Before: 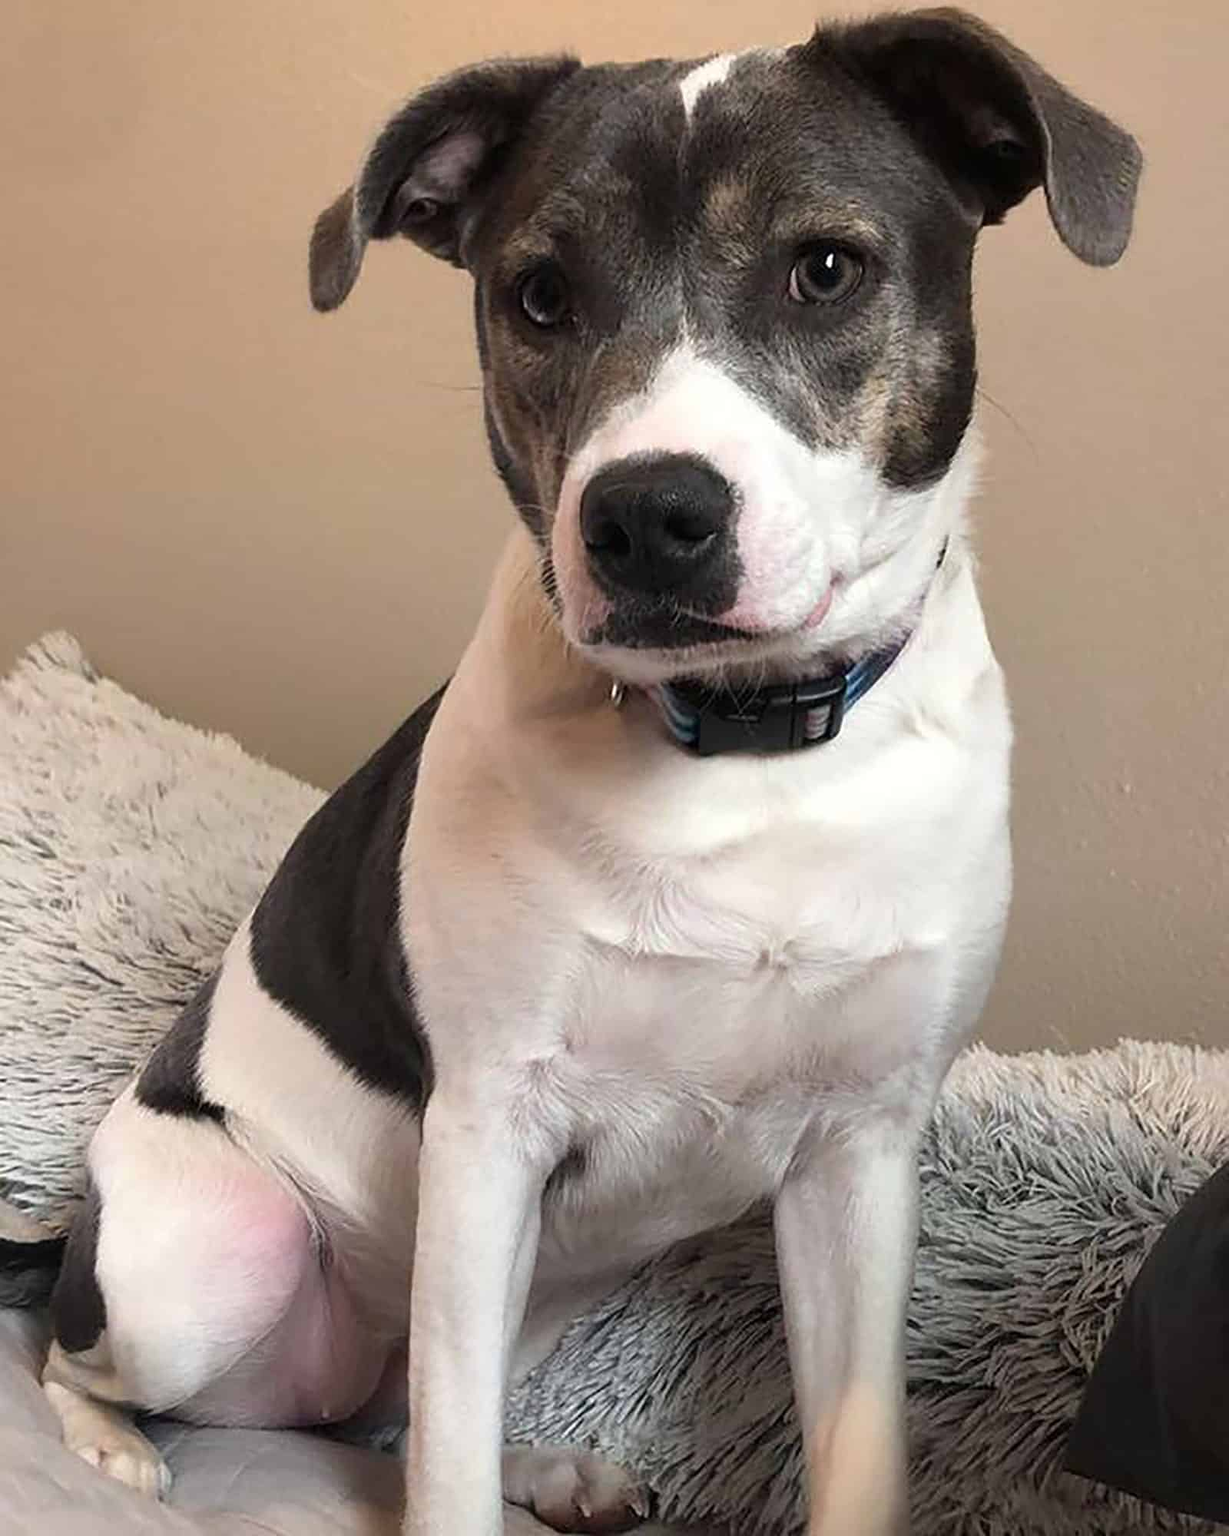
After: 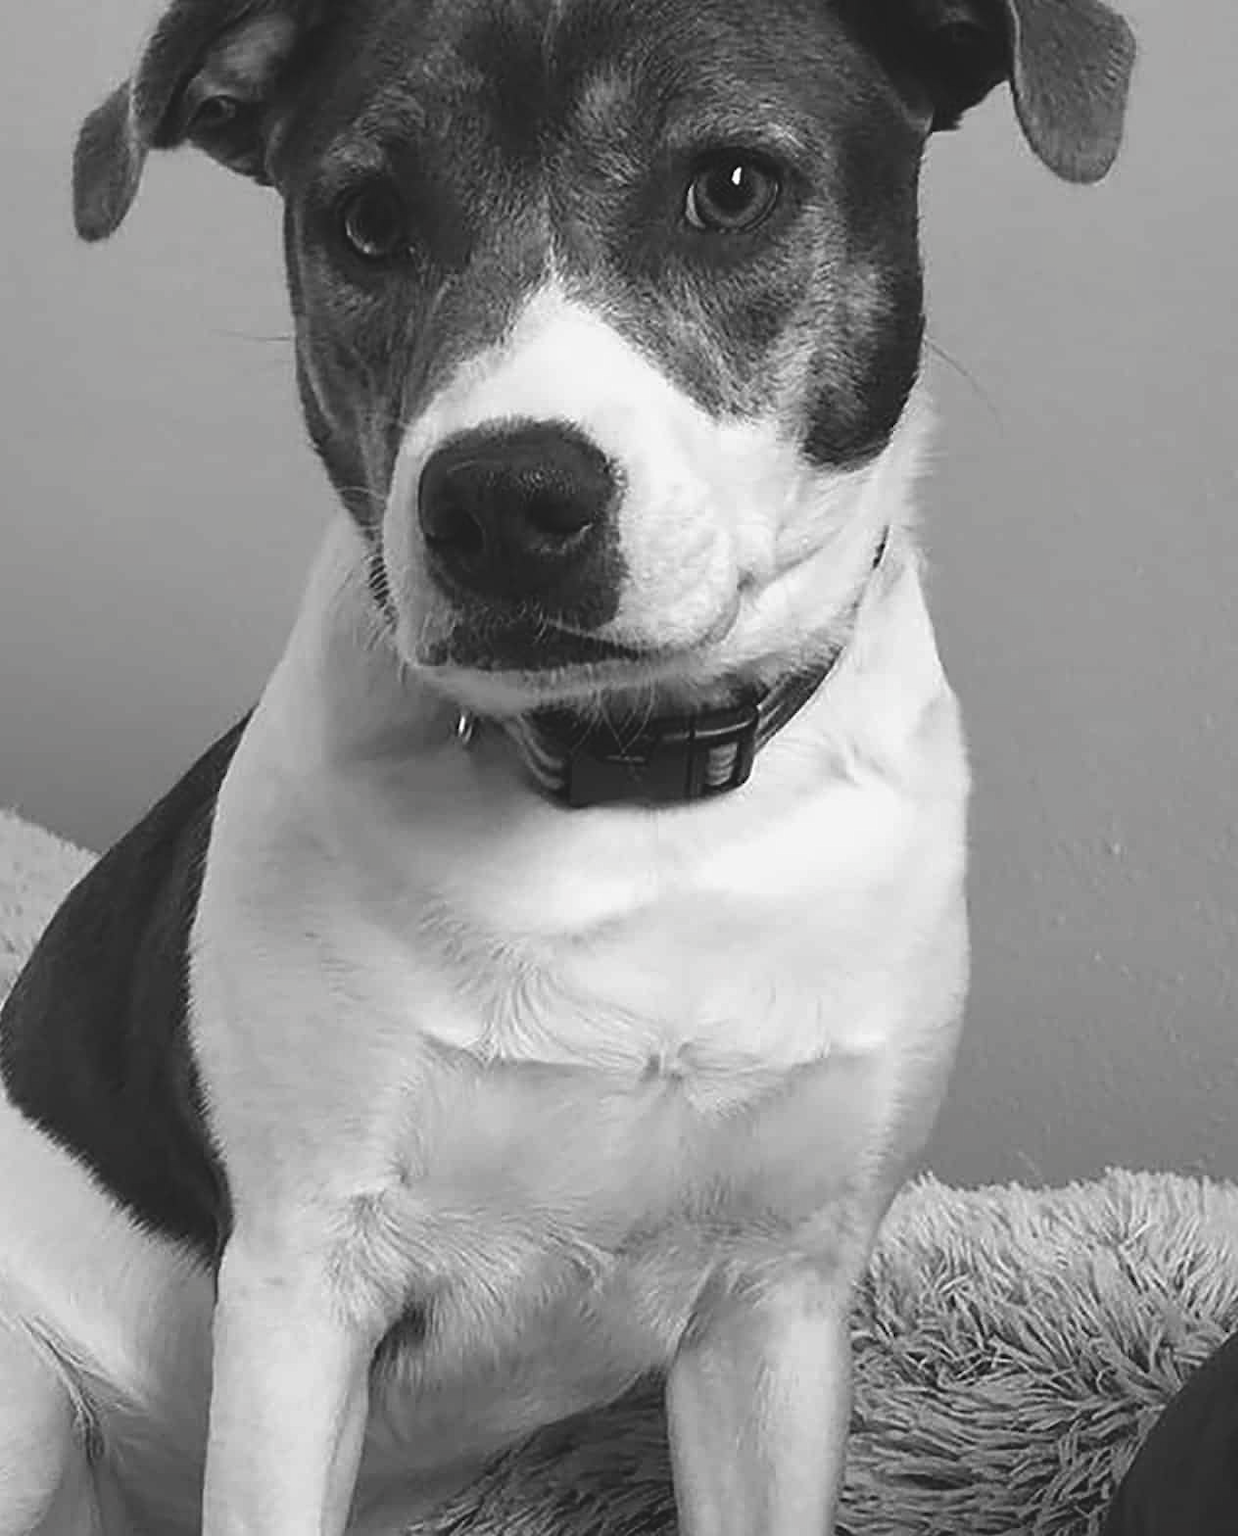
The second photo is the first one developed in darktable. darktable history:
contrast brightness saturation: saturation -0.992
exposure: black level correction -0.015, exposure -0.137 EV, compensate highlight preservation false
crop and rotate: left 20.507%, top 8.032%, right 0.458%, bottom 13.524%
sharpen: amount 0.216
